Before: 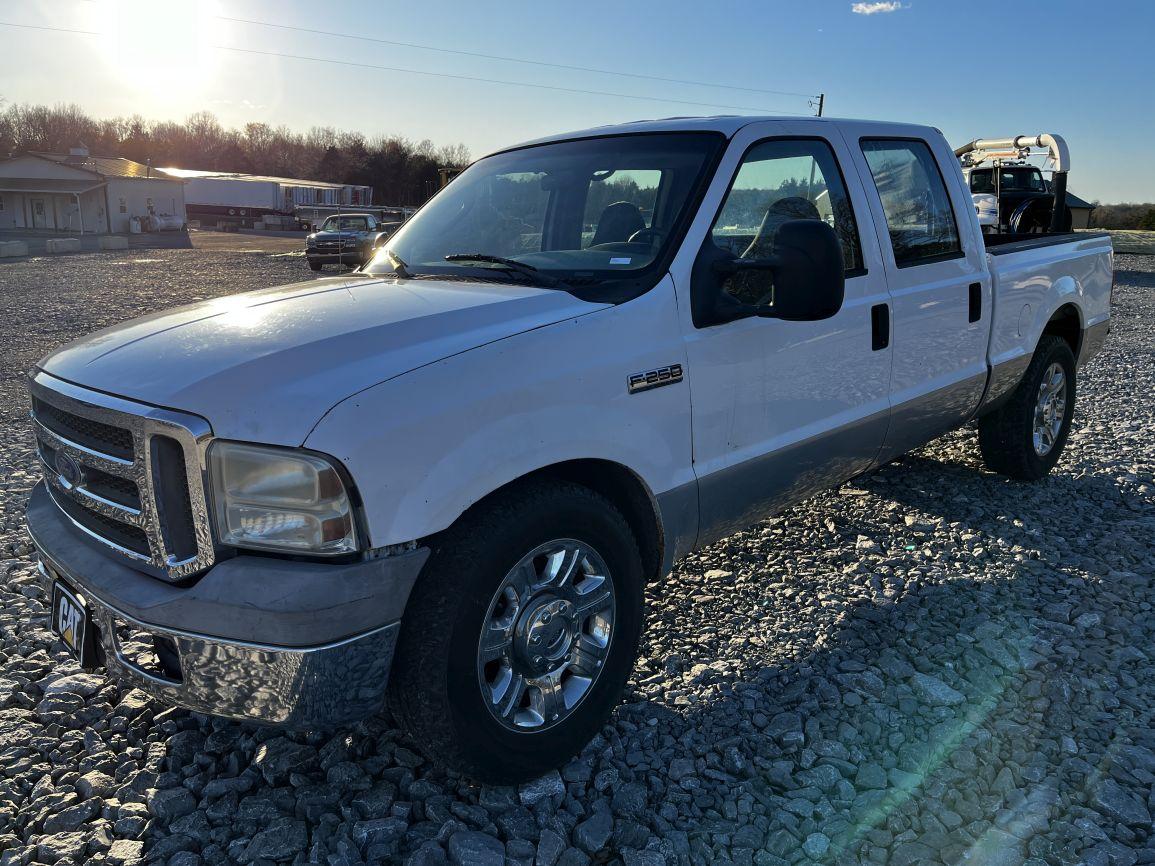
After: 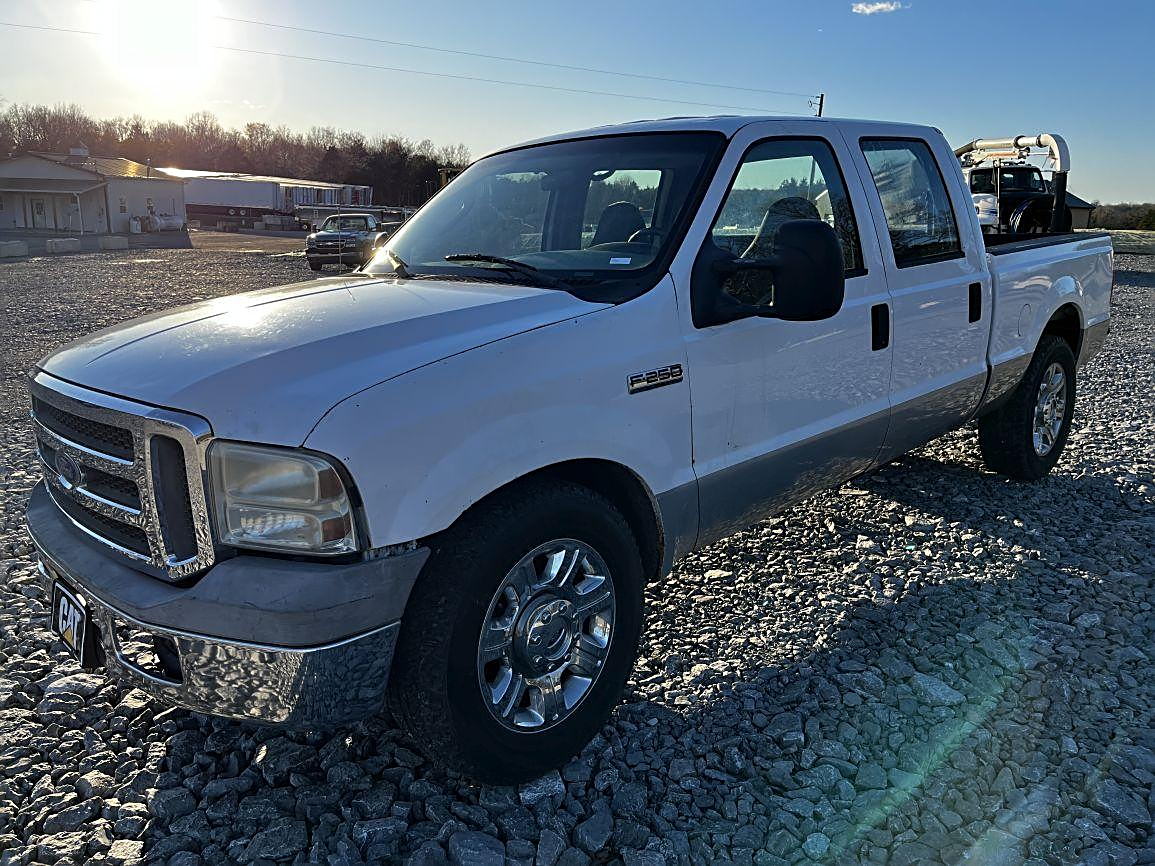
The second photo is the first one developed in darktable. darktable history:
sharpen: amount 0.587
